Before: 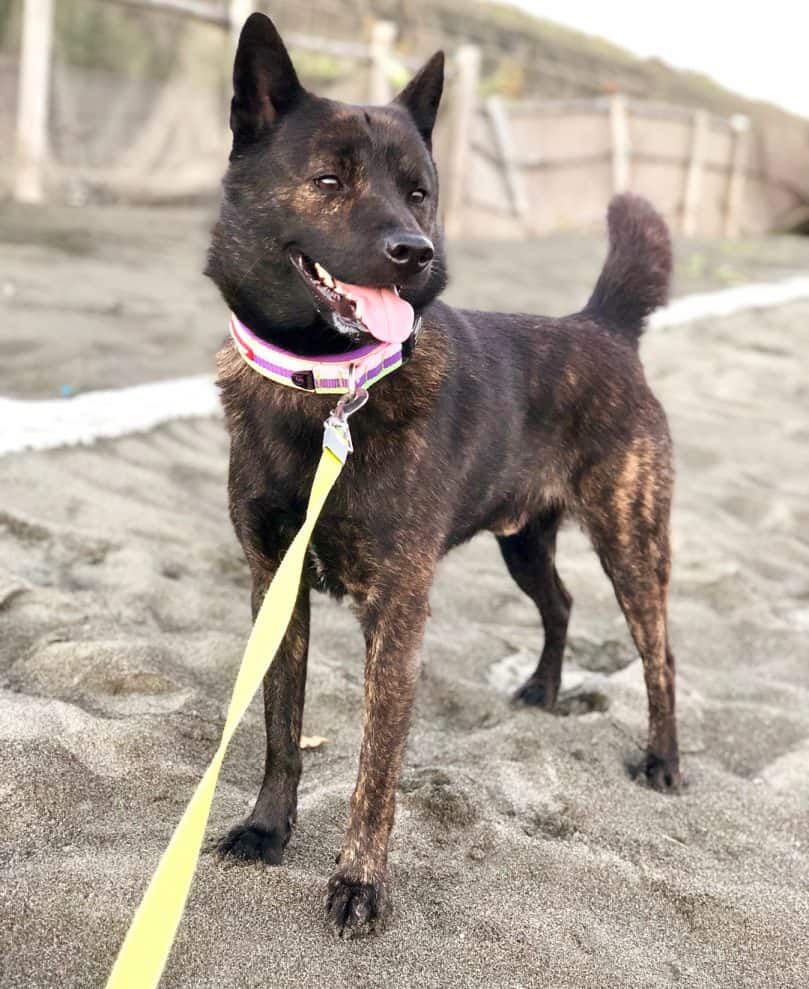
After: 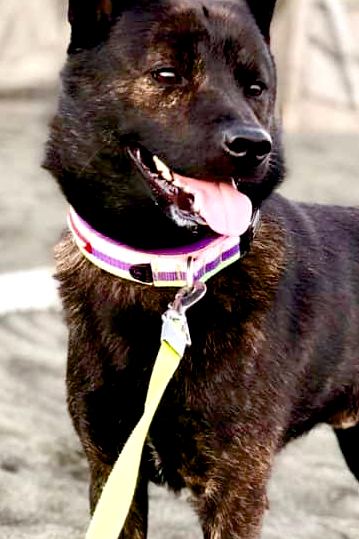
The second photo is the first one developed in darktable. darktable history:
crop: left 20.048%, top 10.859%, right 35.519%, bottom 34.636%
color balance rgb: perceptual saturation grading › global saturation 20%, perceptual saturation grading › highlights -25.666%, perceptual saturation grading › shadows 24.672%, perceptual brilliance grading › highlights 13.859%, perceptual brilliance grading › shadows -19.234%, saturation formula JzAzBz (2021)
exposure: black level correction 0.028, exposure -0.079 EV, compensate highlight preservation false
